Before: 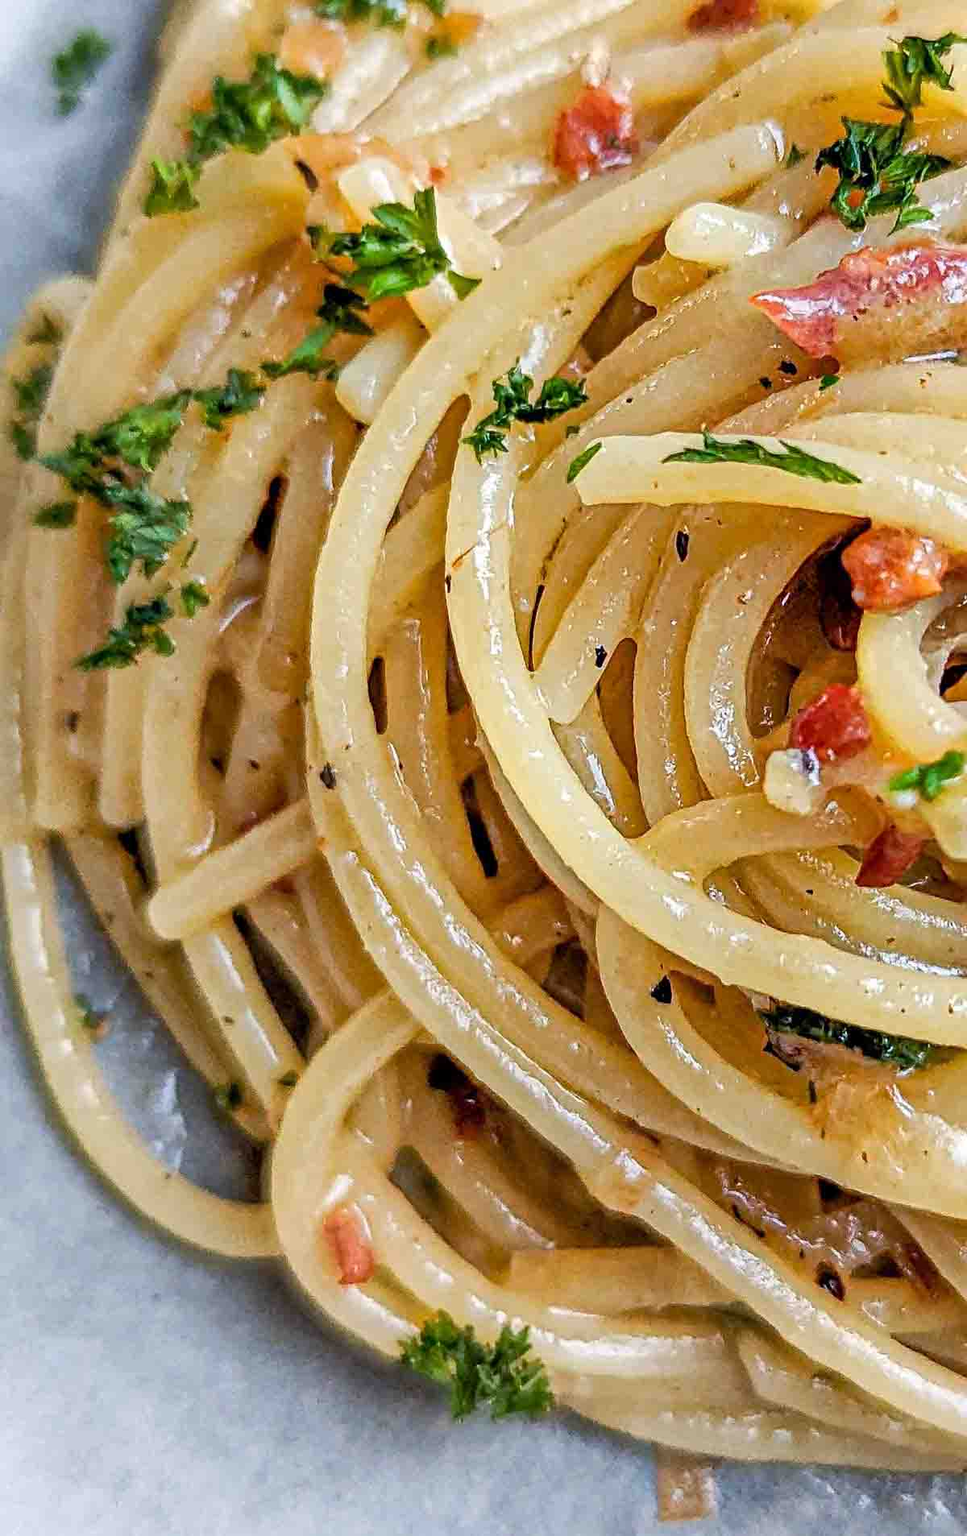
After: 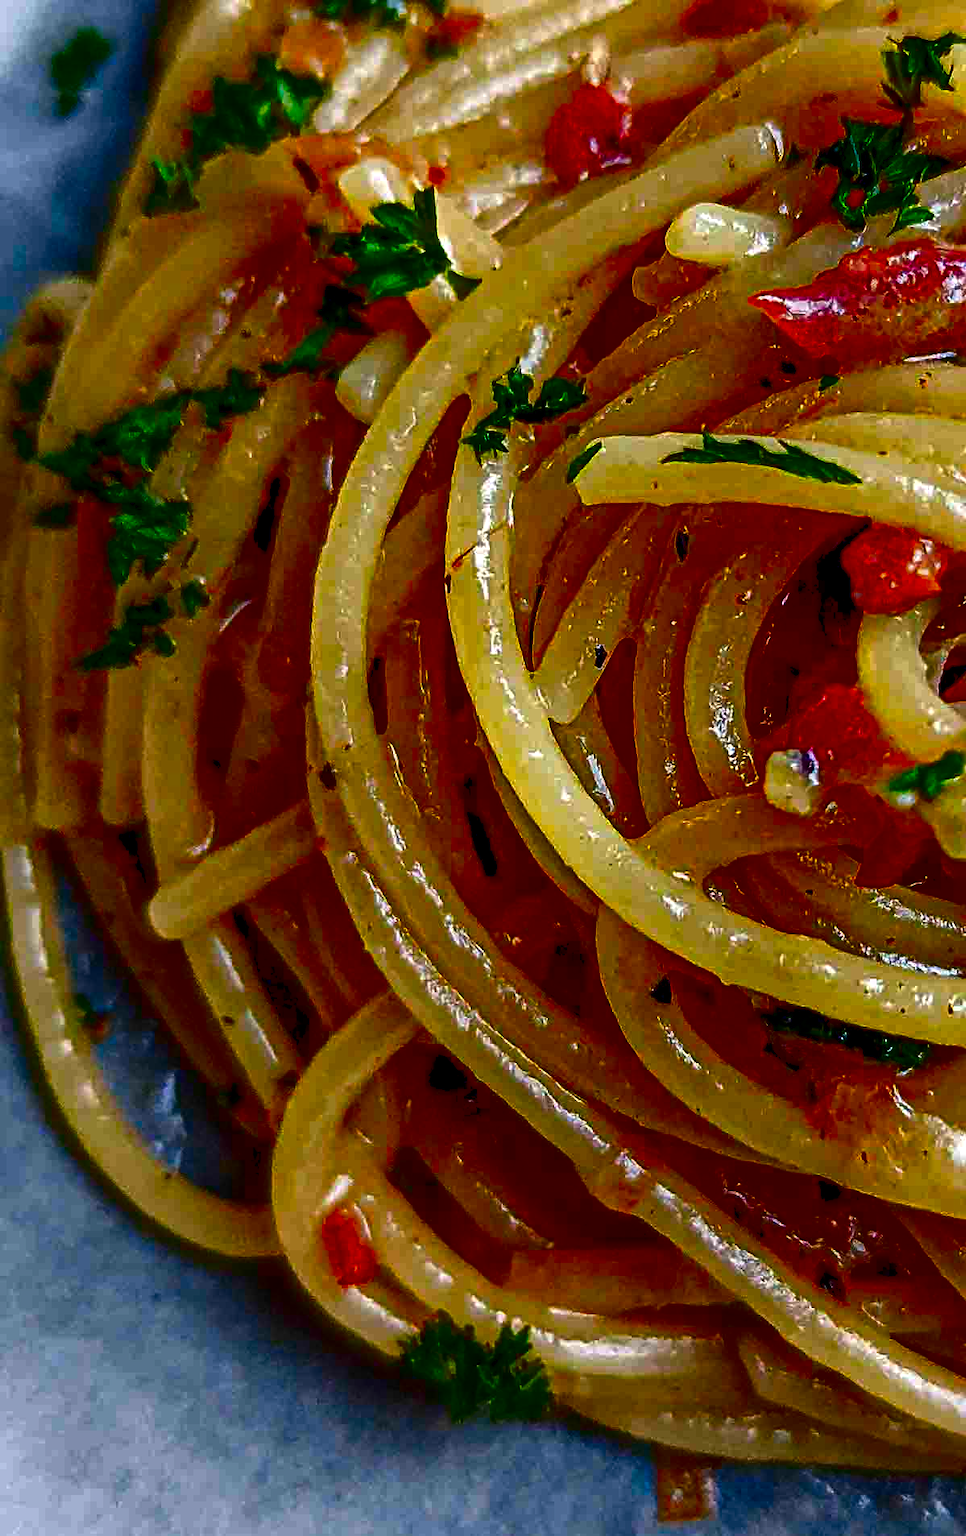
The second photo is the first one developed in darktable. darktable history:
contrast brightness saturation: brightness -1, saturation 1
levels: levels [0, 0.474, 0.947]
